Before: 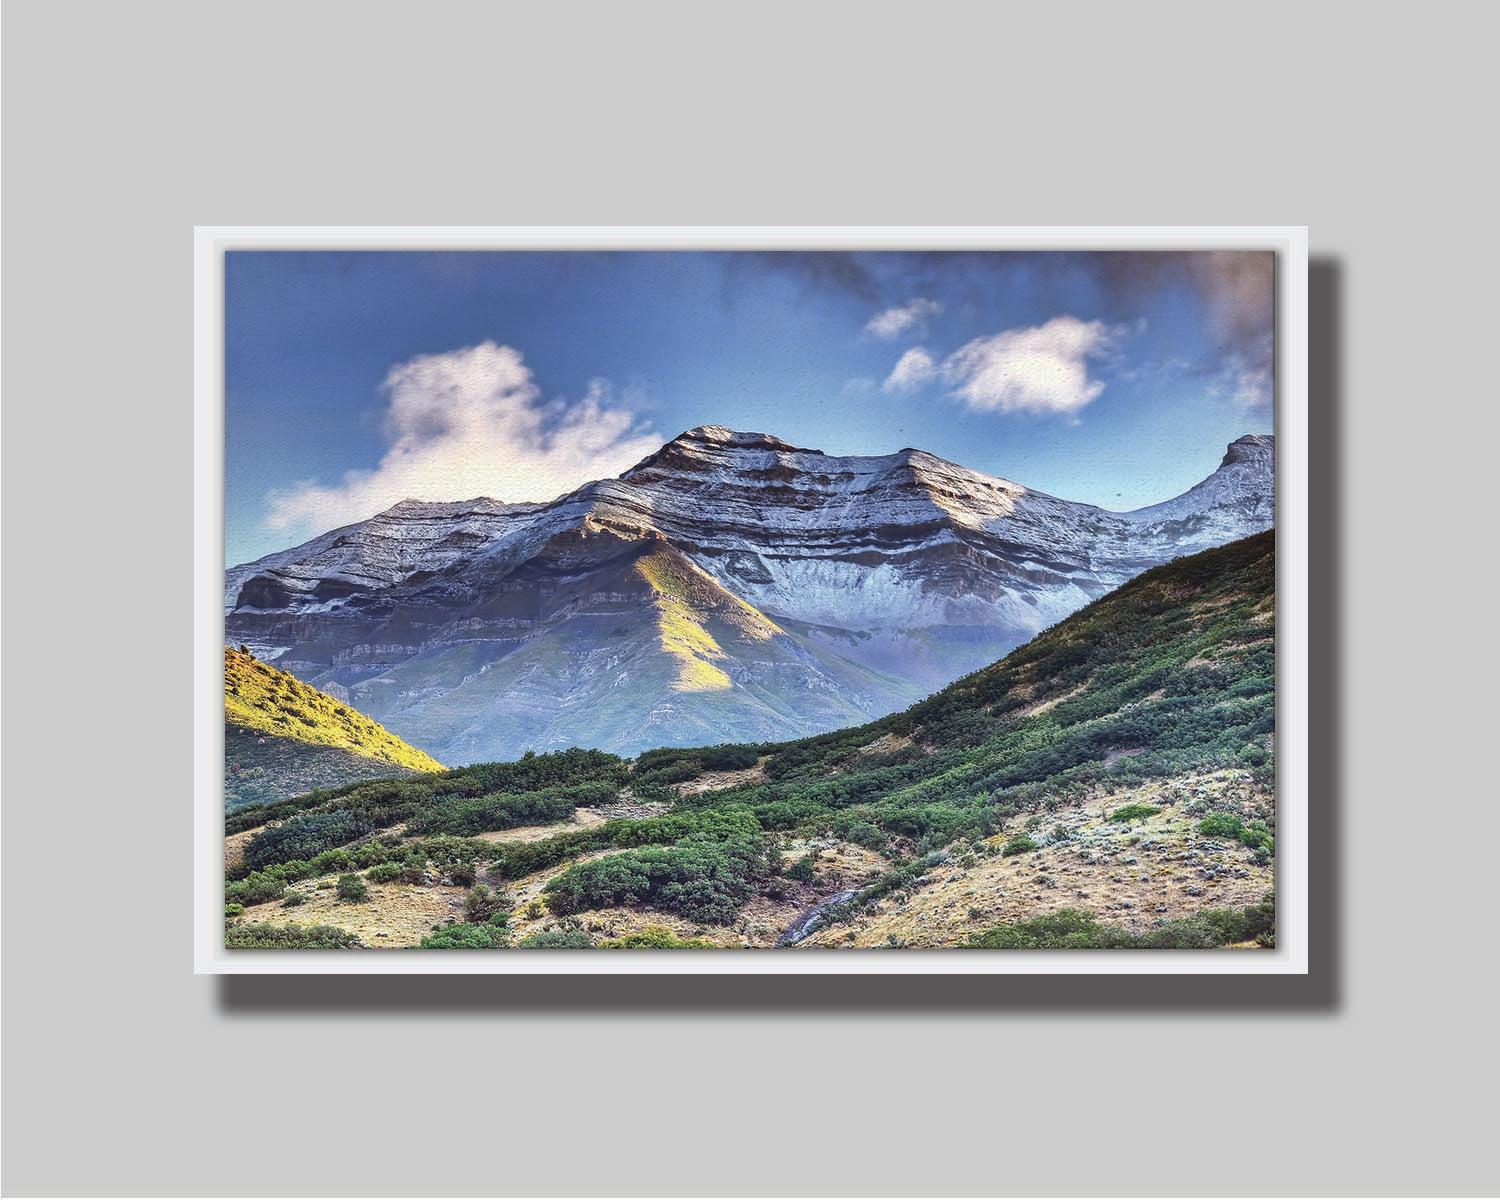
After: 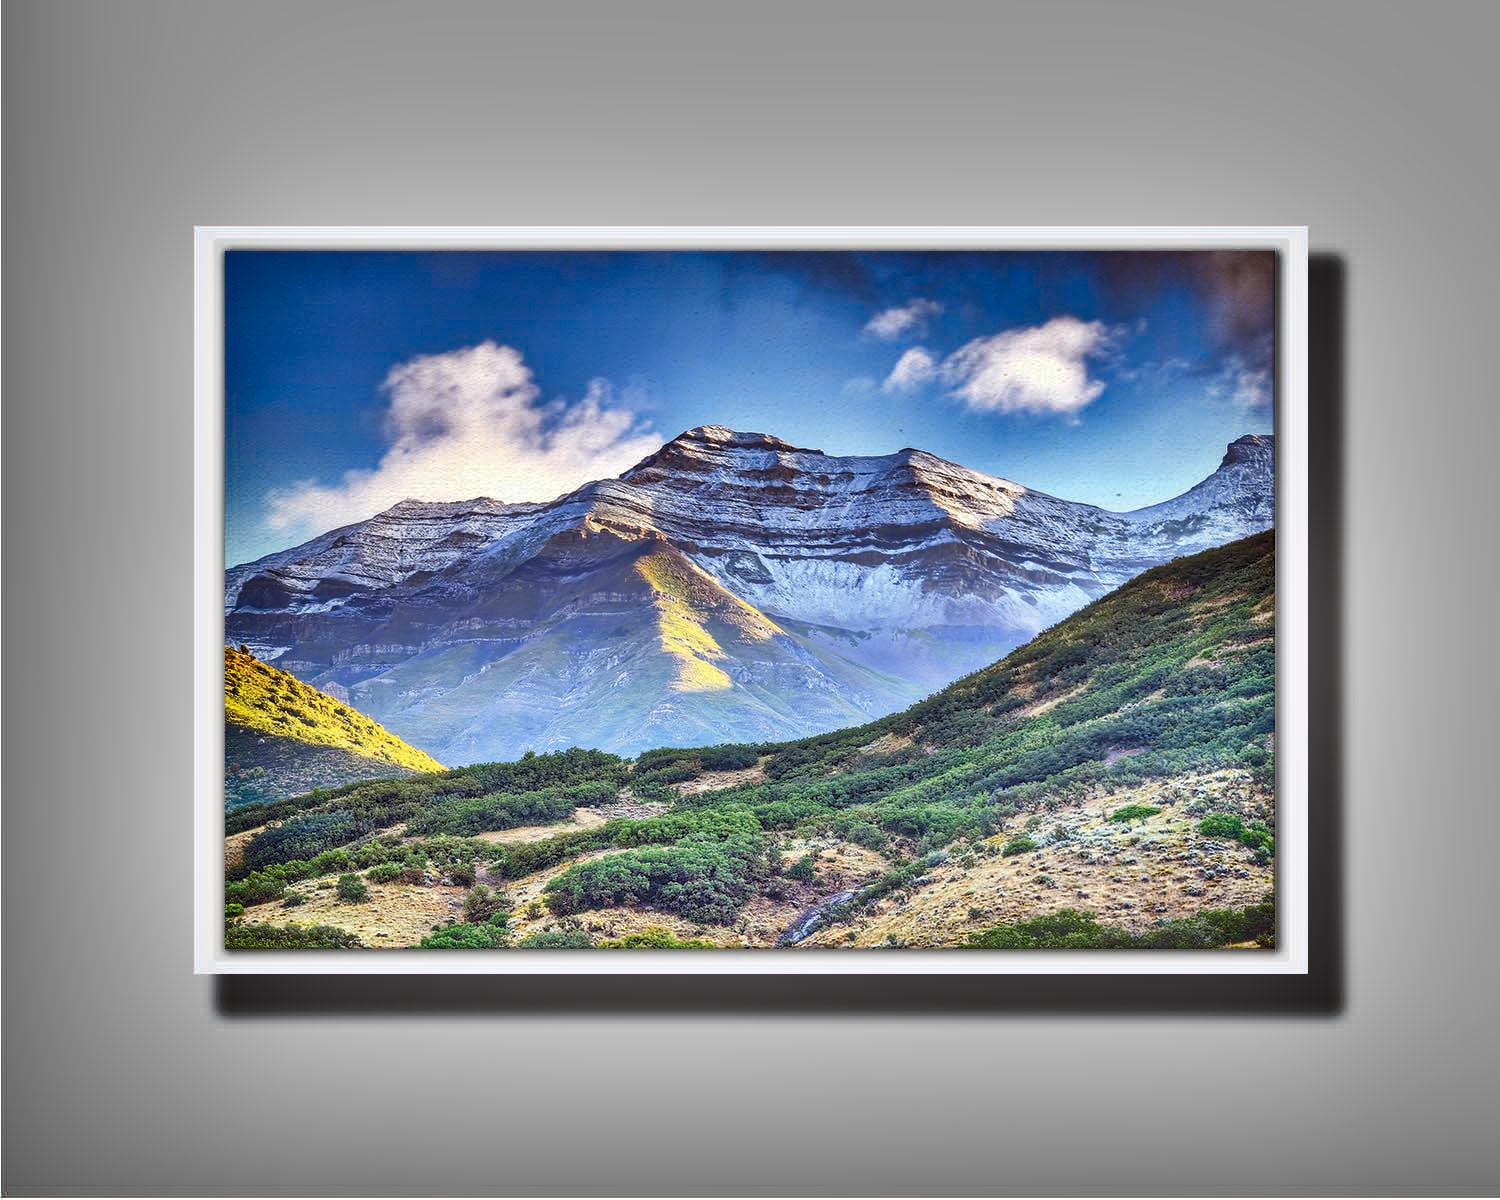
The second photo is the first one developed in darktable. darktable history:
levels: levels [0.072, 0.414, 0.976]
shadows and highlights: shadows 20.91, highlights -82.73, soften with gaussian
